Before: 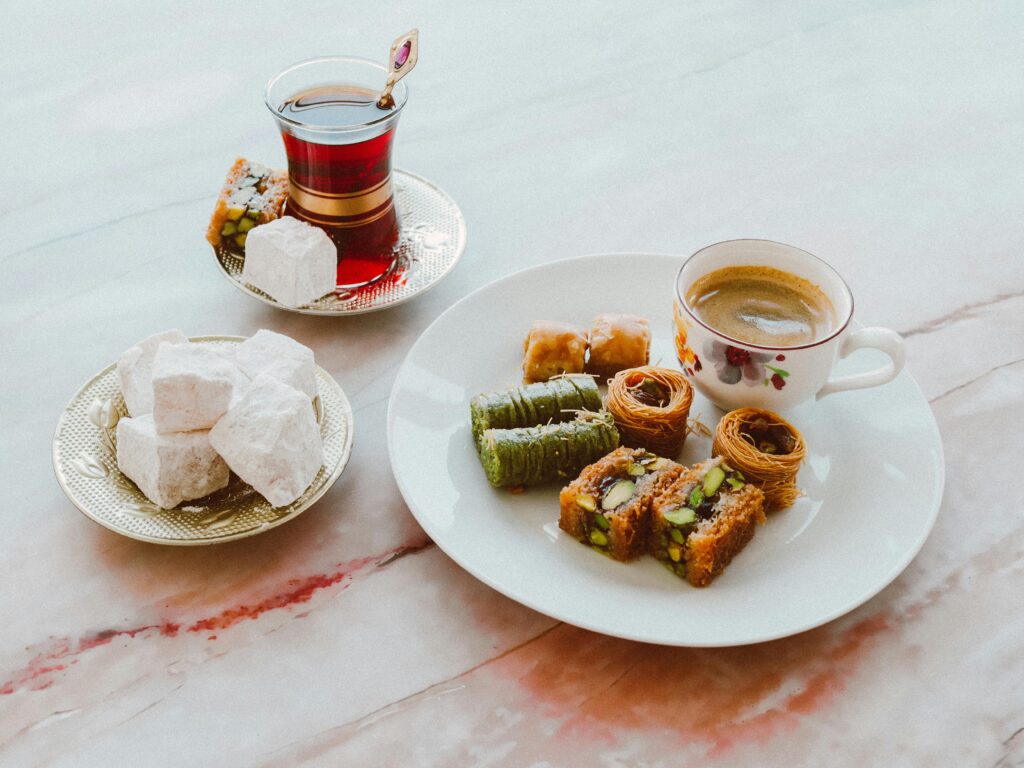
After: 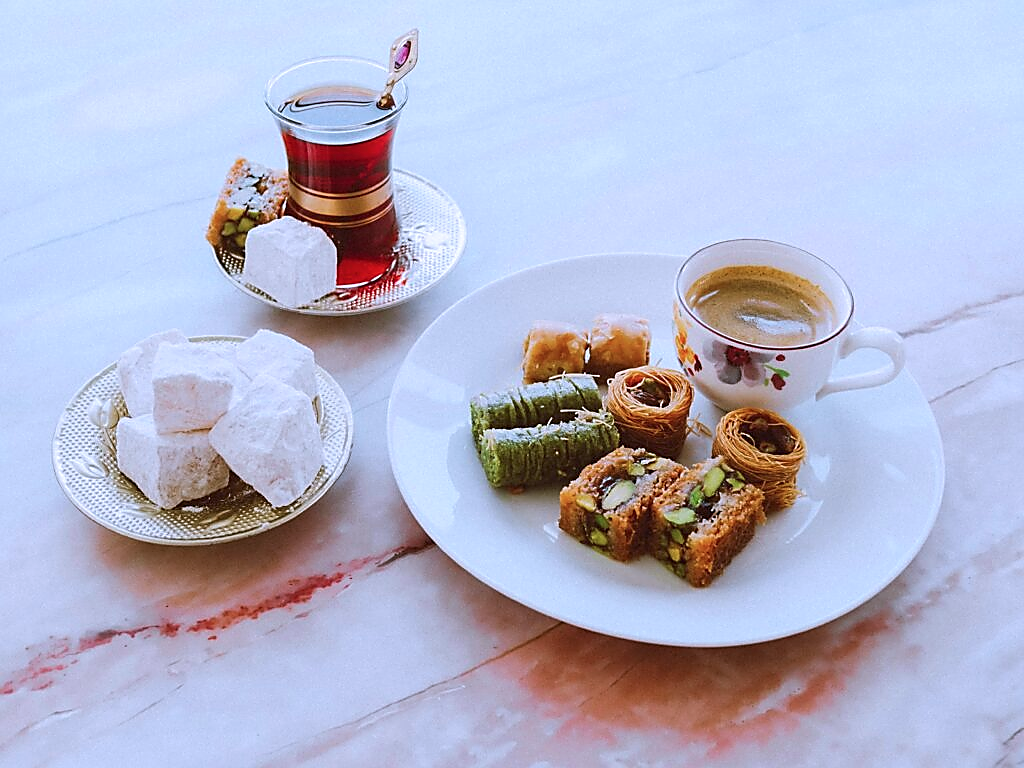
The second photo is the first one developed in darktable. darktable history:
sharpen: radius 1.4, amount 1.25, threshold 0.7
color calibration: illuminant as shot in camera, x 0.377, y 0.392, temperature 4169.3 K, saturation algorithm version 1 (2020)
velvia: strength 10%
